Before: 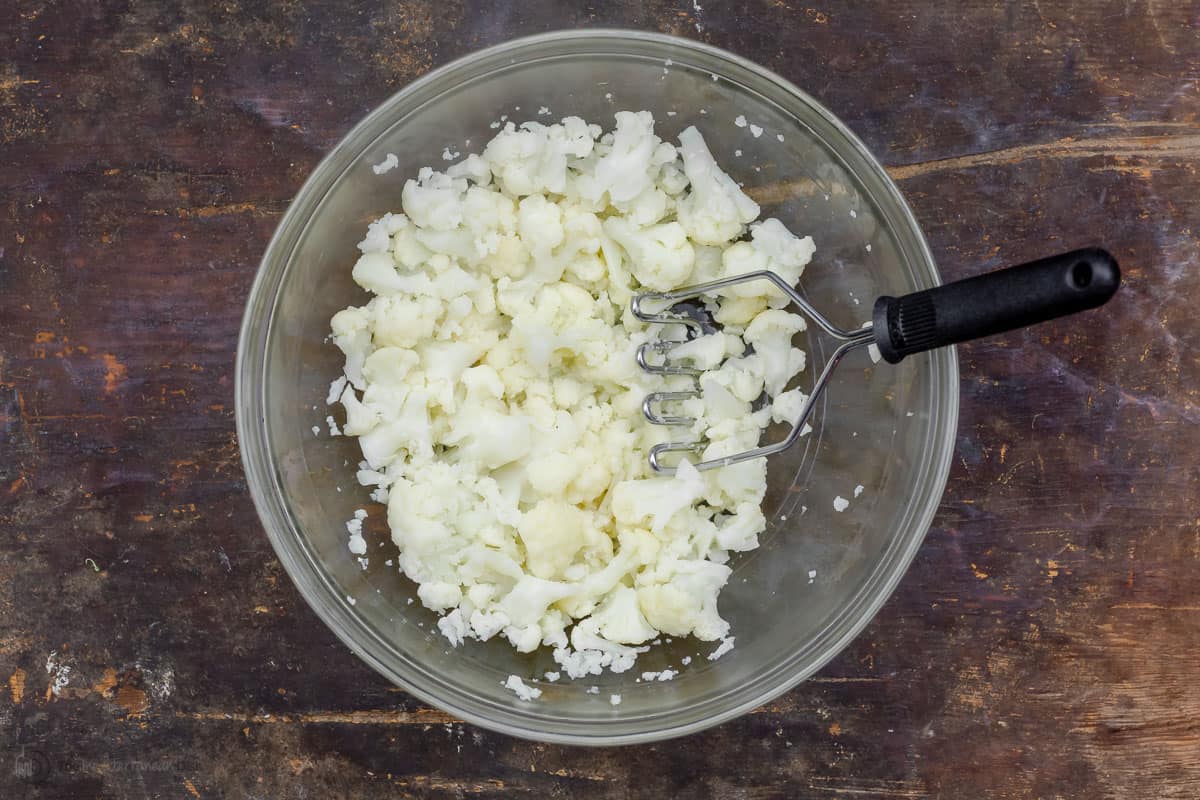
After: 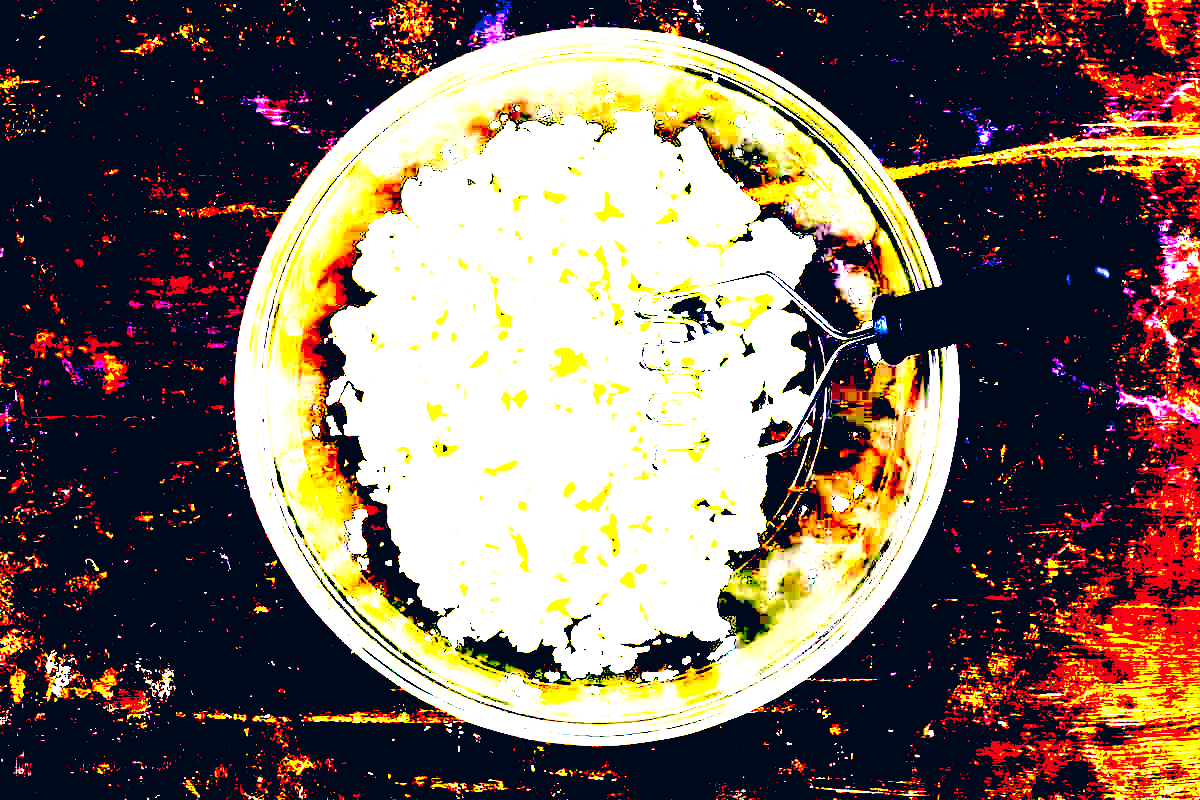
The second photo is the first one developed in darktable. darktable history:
color balance rgb: linear chroma grading › global chroma 15.474%, perceptual saturation grading › global saturation 19.5%, hue shift -2.39°, contrast -21.018%
color correction: highlights a* 10.35, highlights b* 14.54, shadows a* -9.81, shadows b* -14.96
exposure: black level correction 0.098, exposure 3.102 EV, compensate exposure bias true, compensate highlight preservation false
